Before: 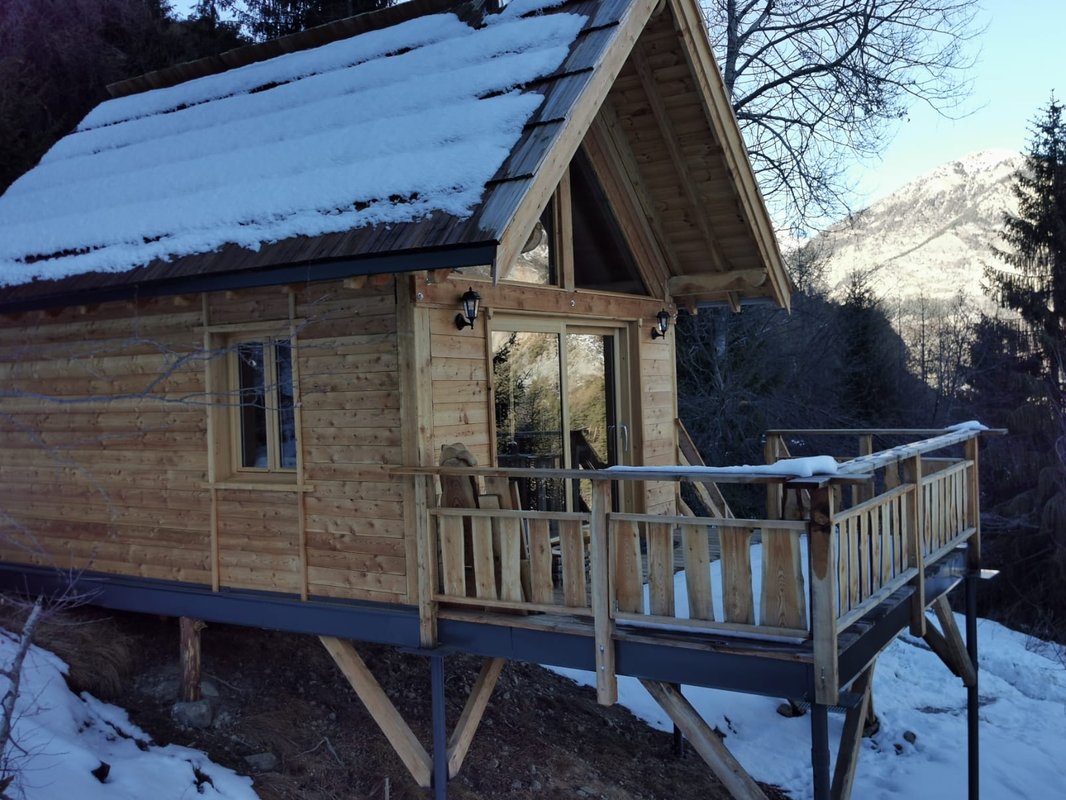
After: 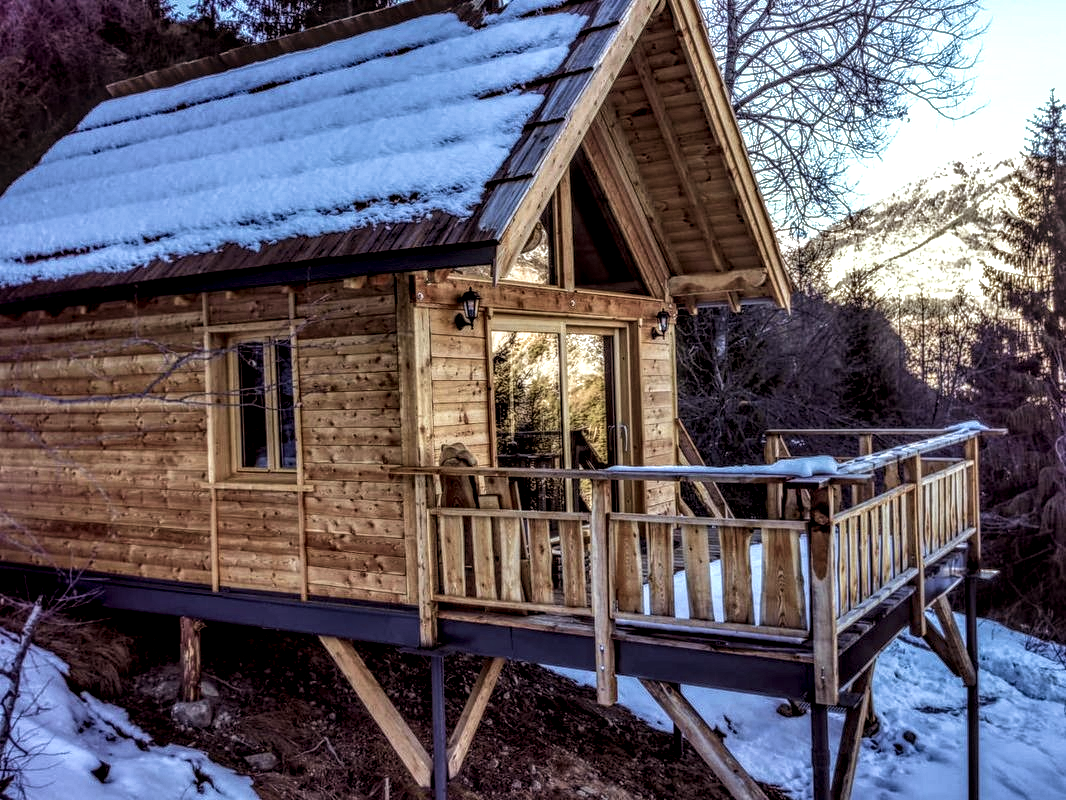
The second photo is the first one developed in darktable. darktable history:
rgb levels: mode RGB, independent channels, levels [[0, 0.5, 1], [0, 0.521, 1], [0, 0.536, 1]]
exposure: exposure 0.4 EV, compensate highlight preservation false
velvia: on, module defaults
local contrast: highlights 0%, shadows 0%, detail 300%, midtone range 0.3
